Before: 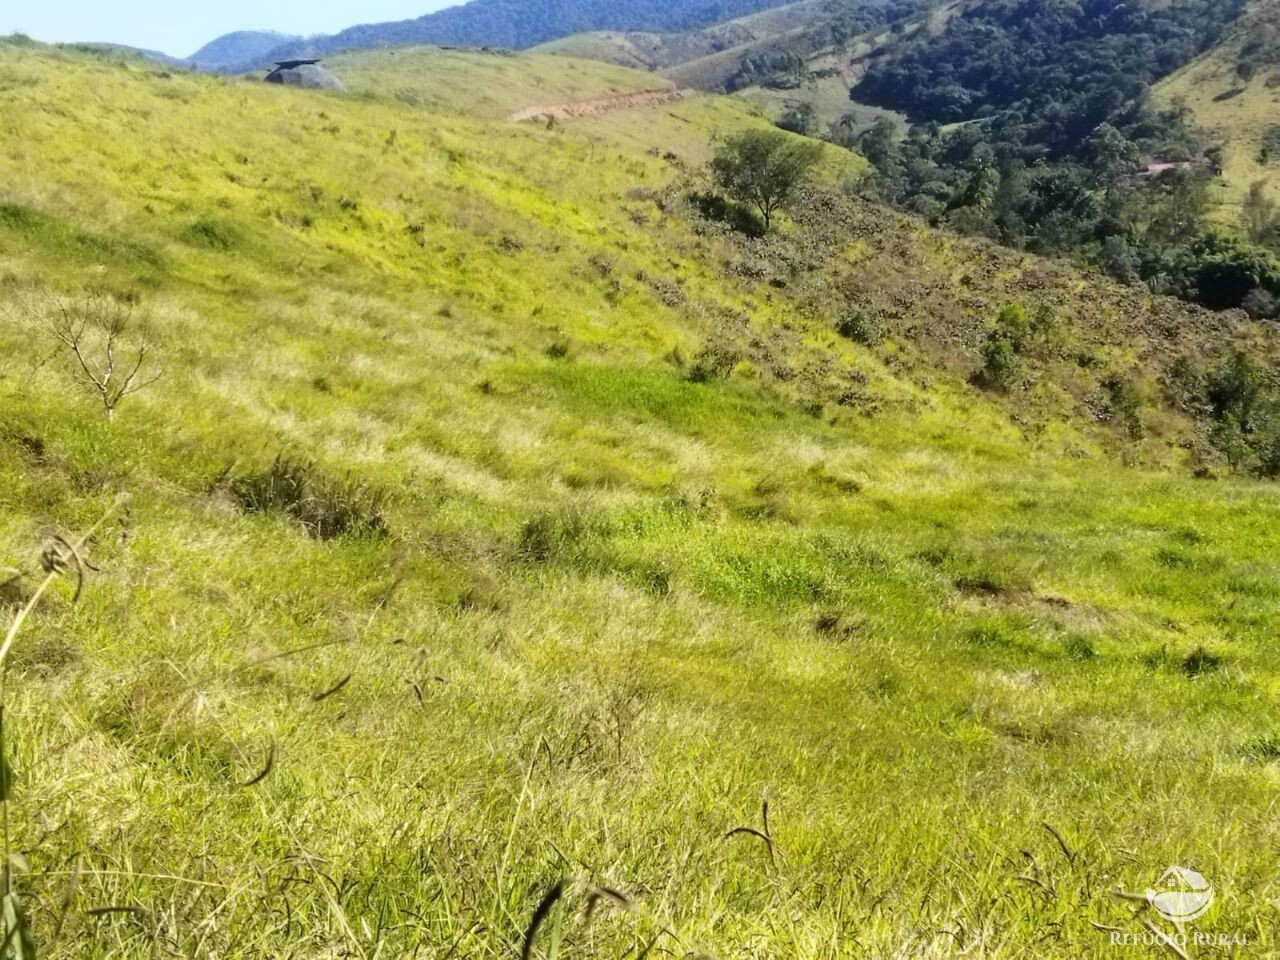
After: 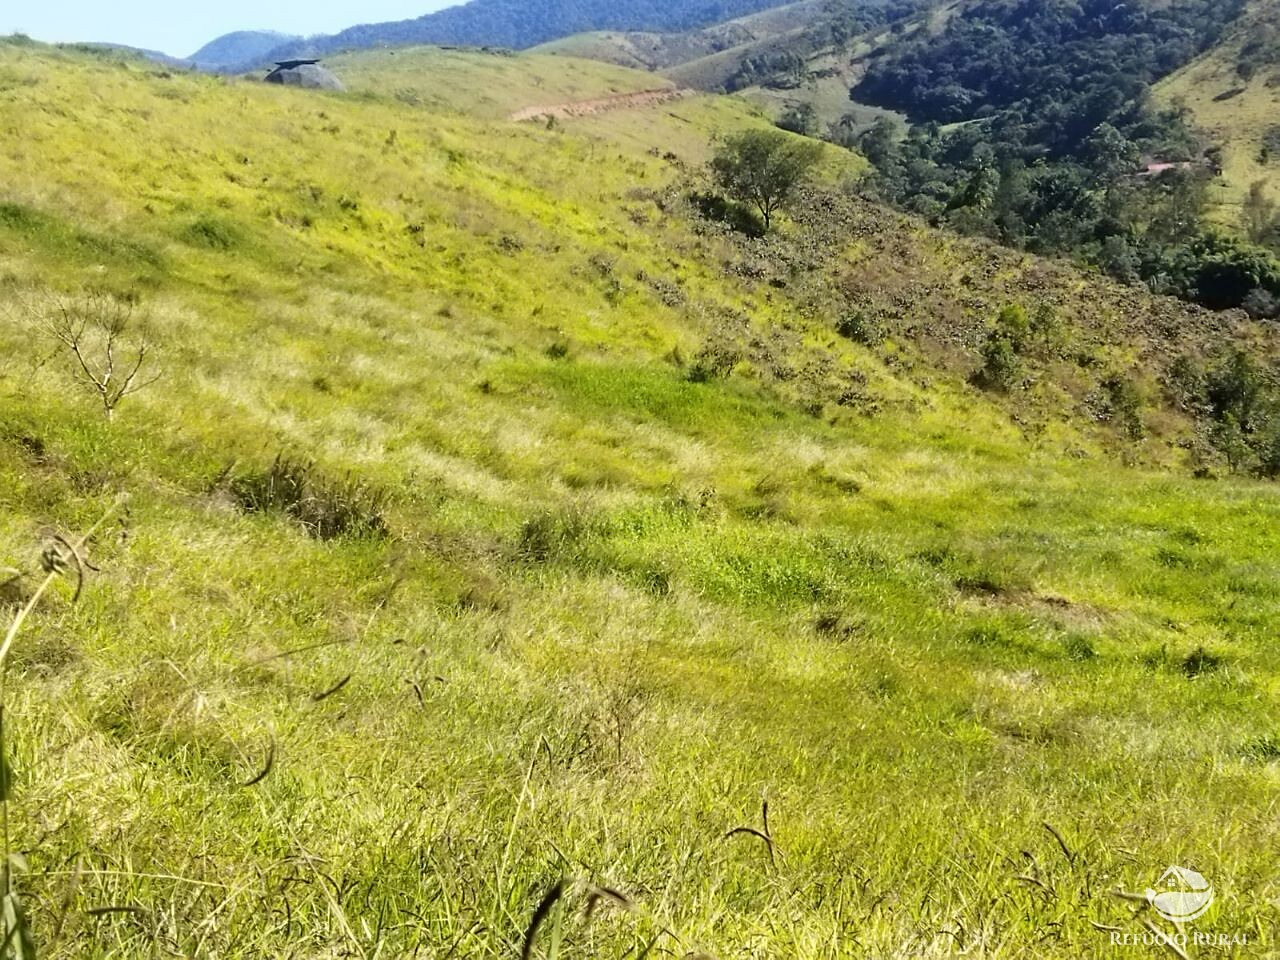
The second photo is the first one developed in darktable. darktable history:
sharpen: radius 1.856, amount 0.395, threshold 1.571
